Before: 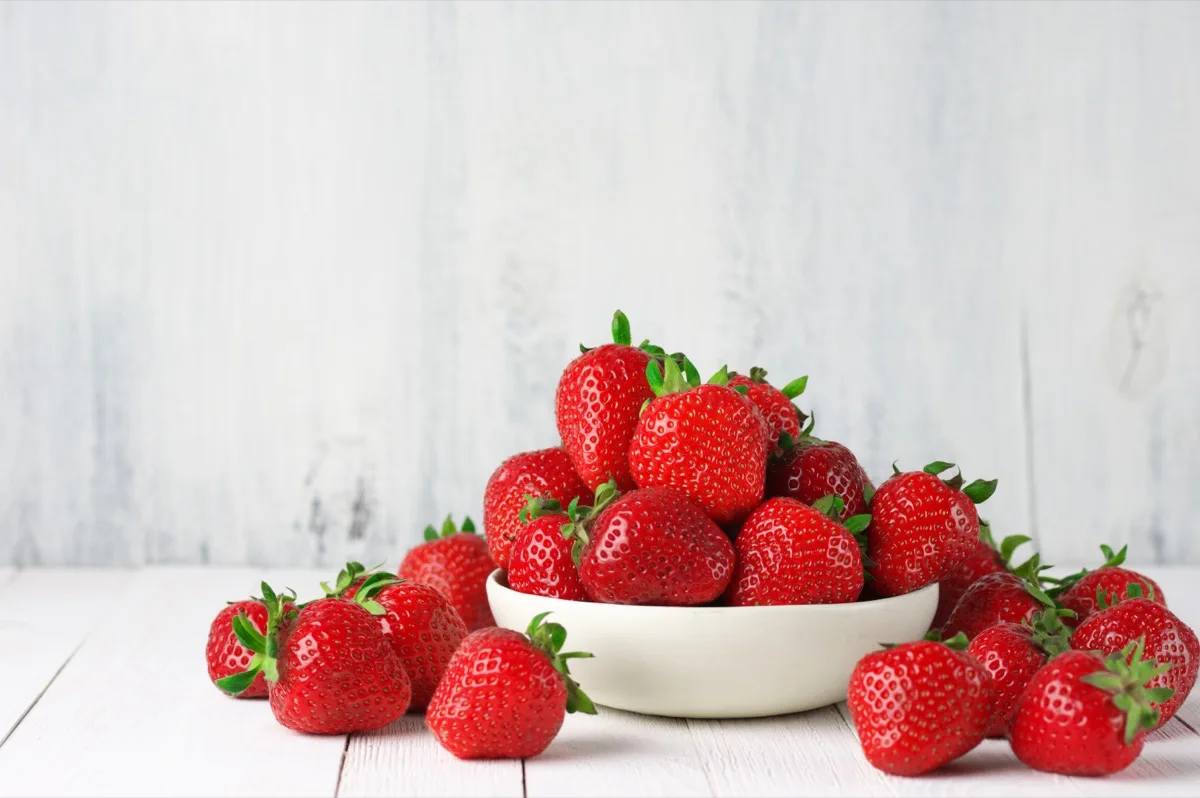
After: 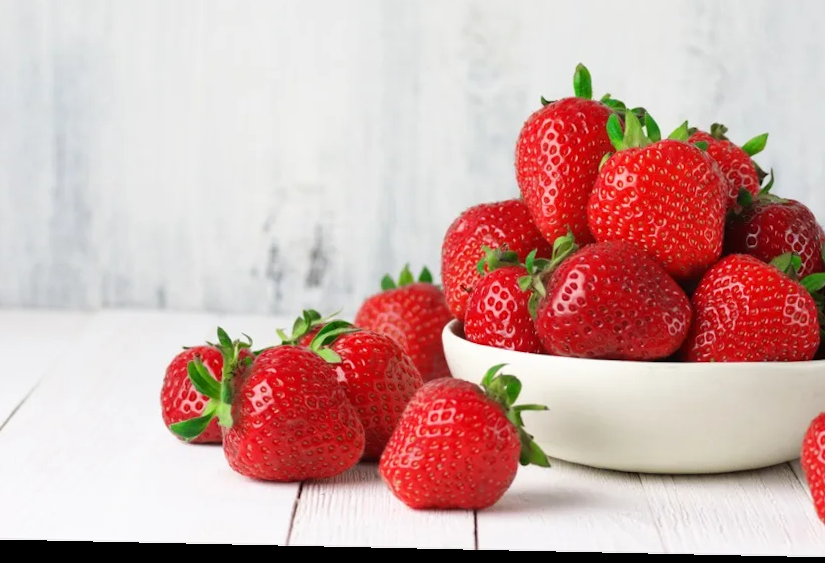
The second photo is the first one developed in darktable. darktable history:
crop and rotate: angle -1.24°, left 3.991%, top 31.581%, right 28.157%
